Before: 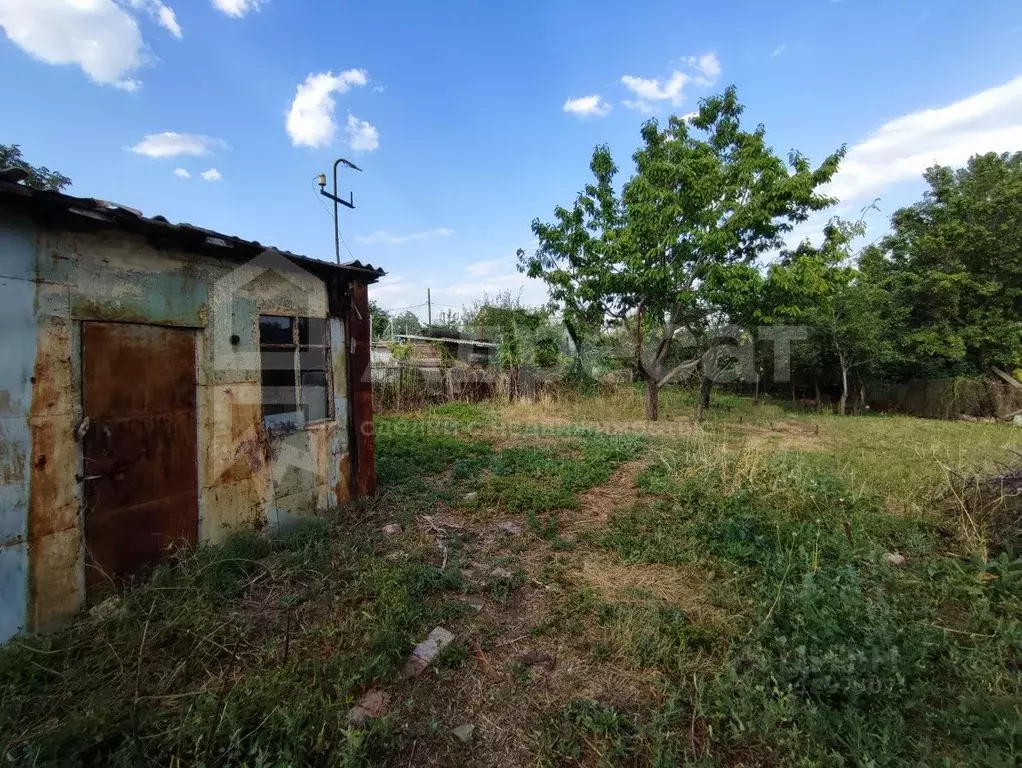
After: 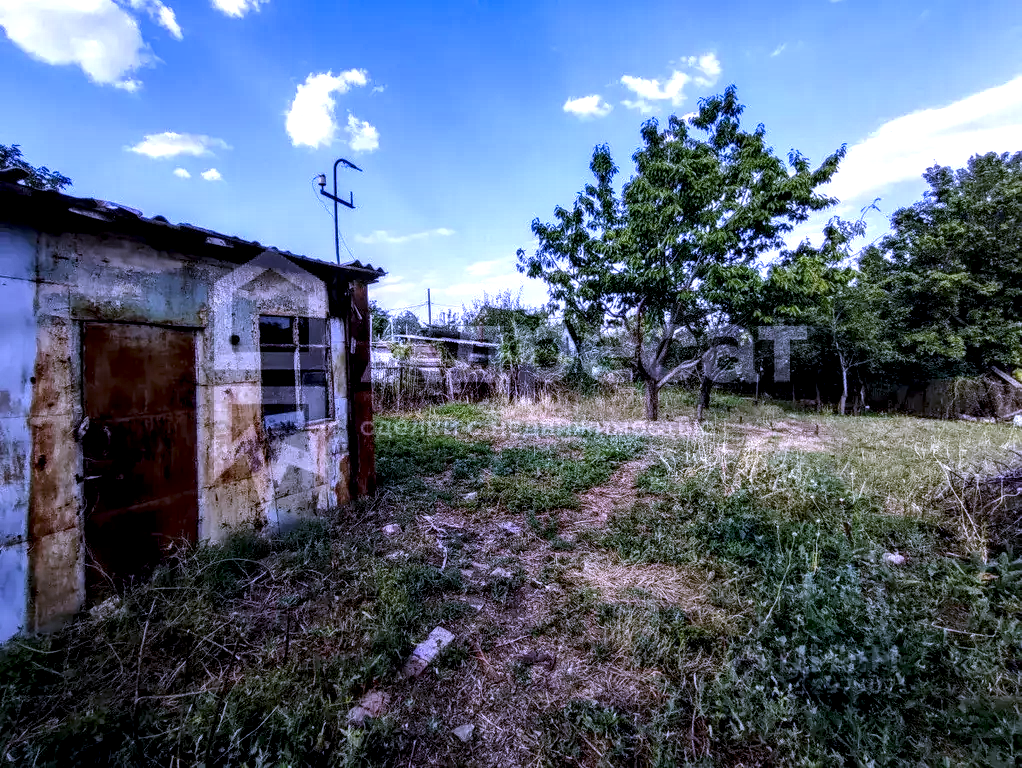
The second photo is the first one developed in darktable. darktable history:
white balance: red 0.98, blue 1.61
local contrast: highlights 20%, detail 197%
